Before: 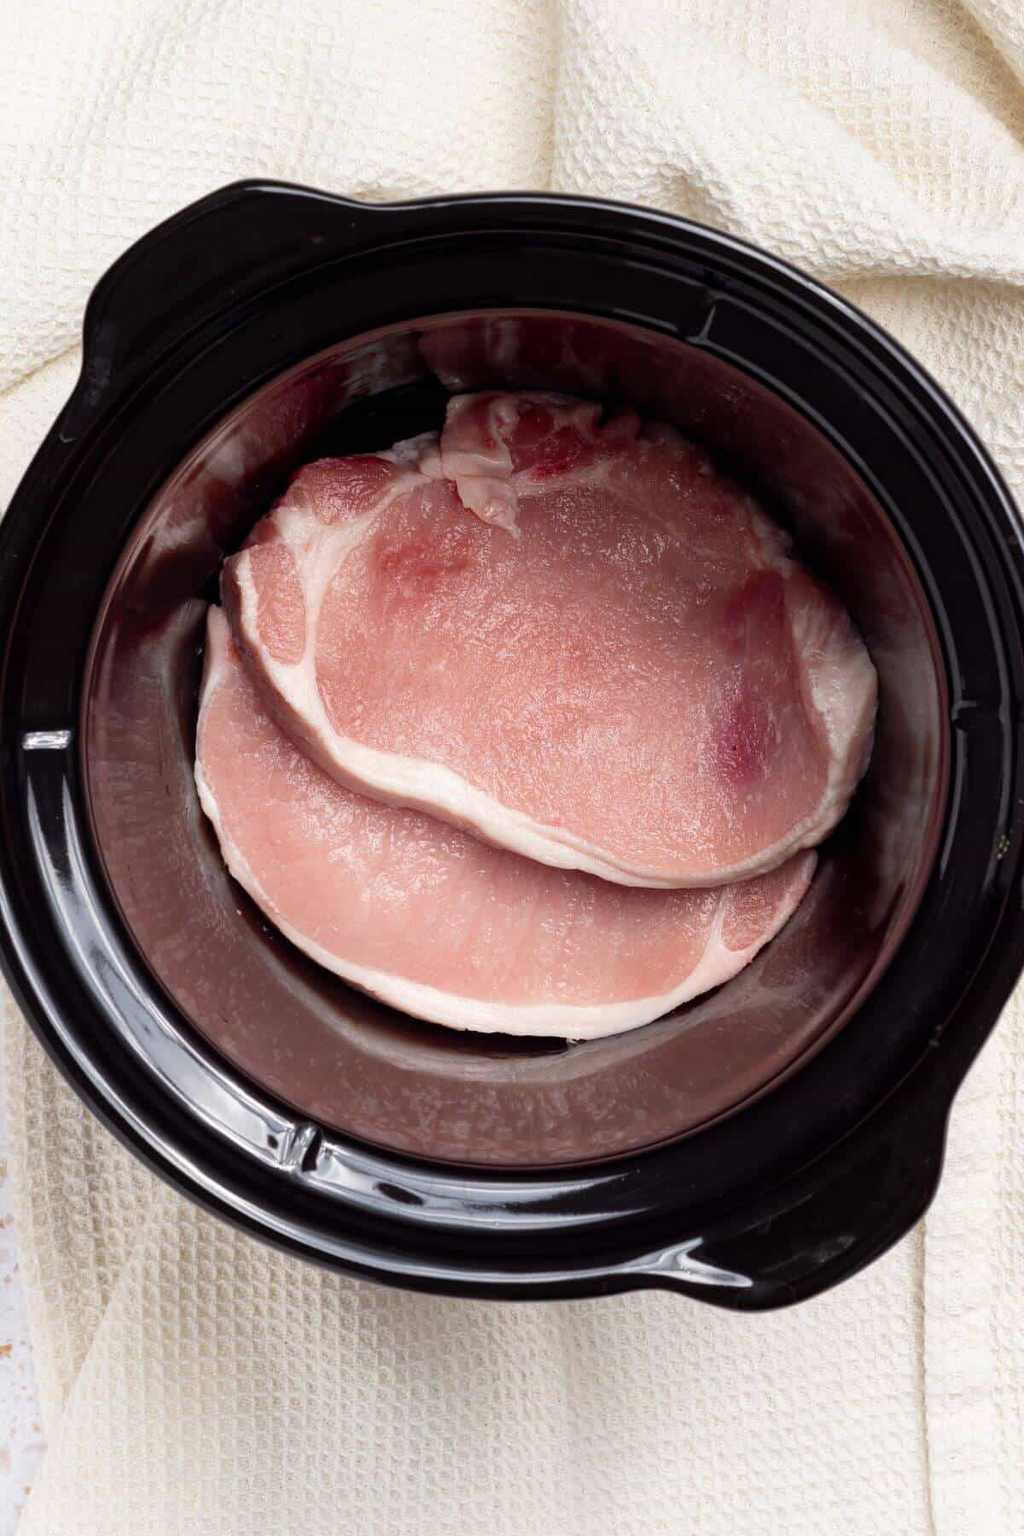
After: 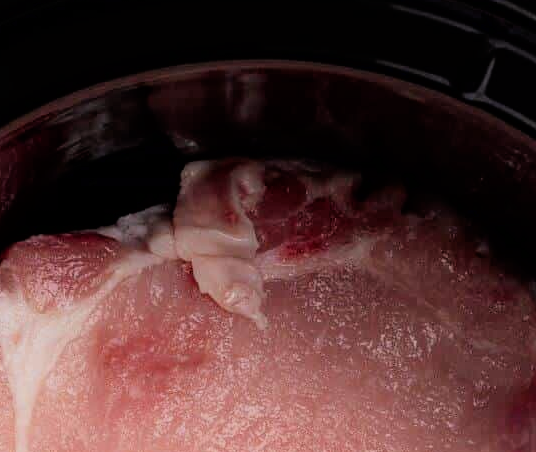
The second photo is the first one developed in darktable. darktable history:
filmic rgb: threshold 3 EV, hardness 4.17, latitude 50%, contrast 1.1, preserve chrominance max RGB, color science v6 (2022), contrast in shadows safe, contrast in highlights safe, enable highlight reconstruction true
crop: left 28.64%, top 16.832%, right 26.637%, bottom 58.055%
